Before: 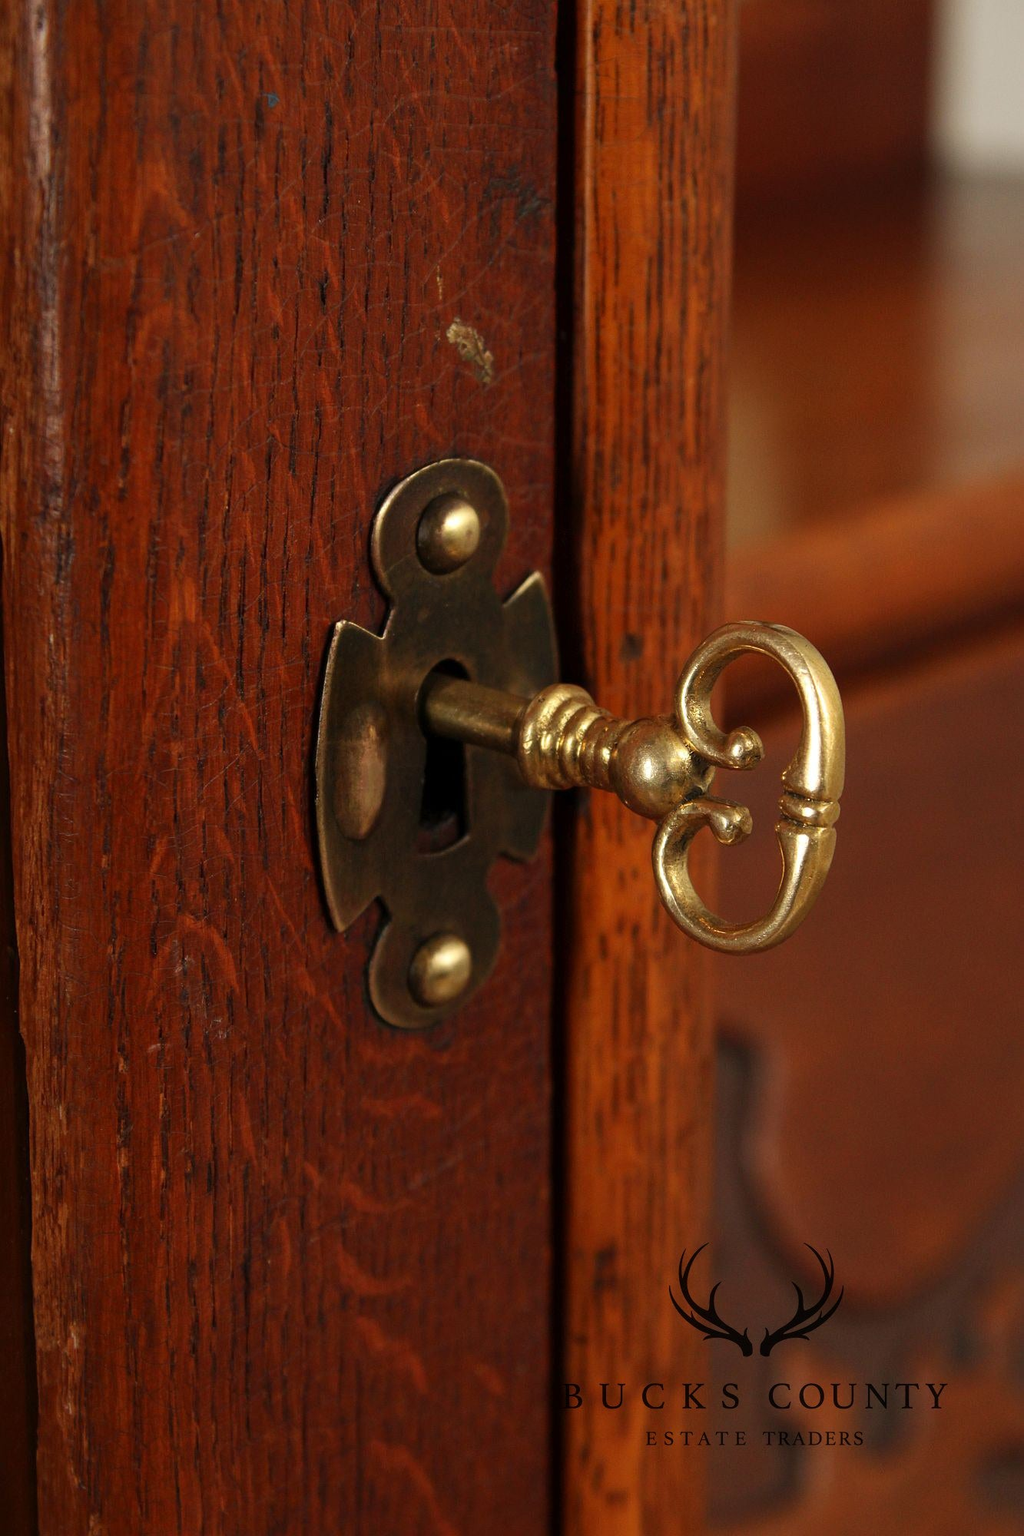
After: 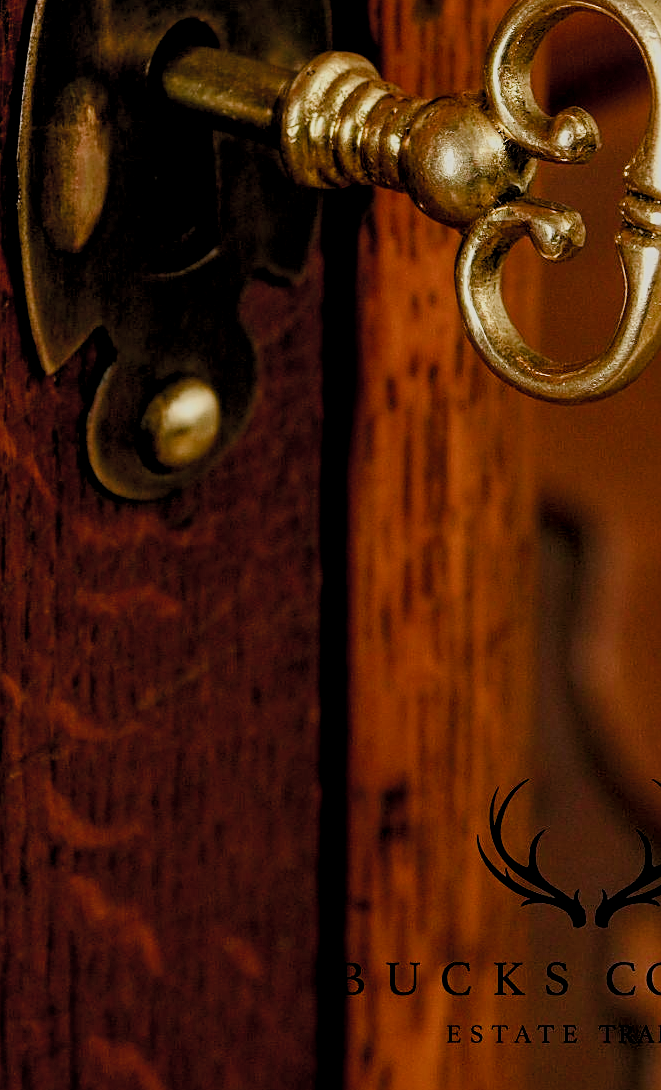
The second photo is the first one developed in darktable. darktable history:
exposure: black level correction 0.01, exposure 0.015 EV, compensate highlight preservation false
sharpen: on, module defaults
color balance rgb: perceptual saturation grading › global saturation 20%, perceptual saturation grading › highlights -49.554%, perceptual saturation grading › shadows 24.813%
crop: left 29.566%, top 41.974%, right 20.774%, bottom 3.485%
color correction: highlights b* 2.97
local contrast: highlights 106%, shadows 102%, detail 131%, midtone range 0.2
filmic rgb: black relative exposure -7.09 EV, white relative exposure 5.39 EV, threshold 5.97 EV, hardness 3.03, color science v5 (2021), contrast in shadows safe, contrast in highlights safe, enable highlight reconstruction true
